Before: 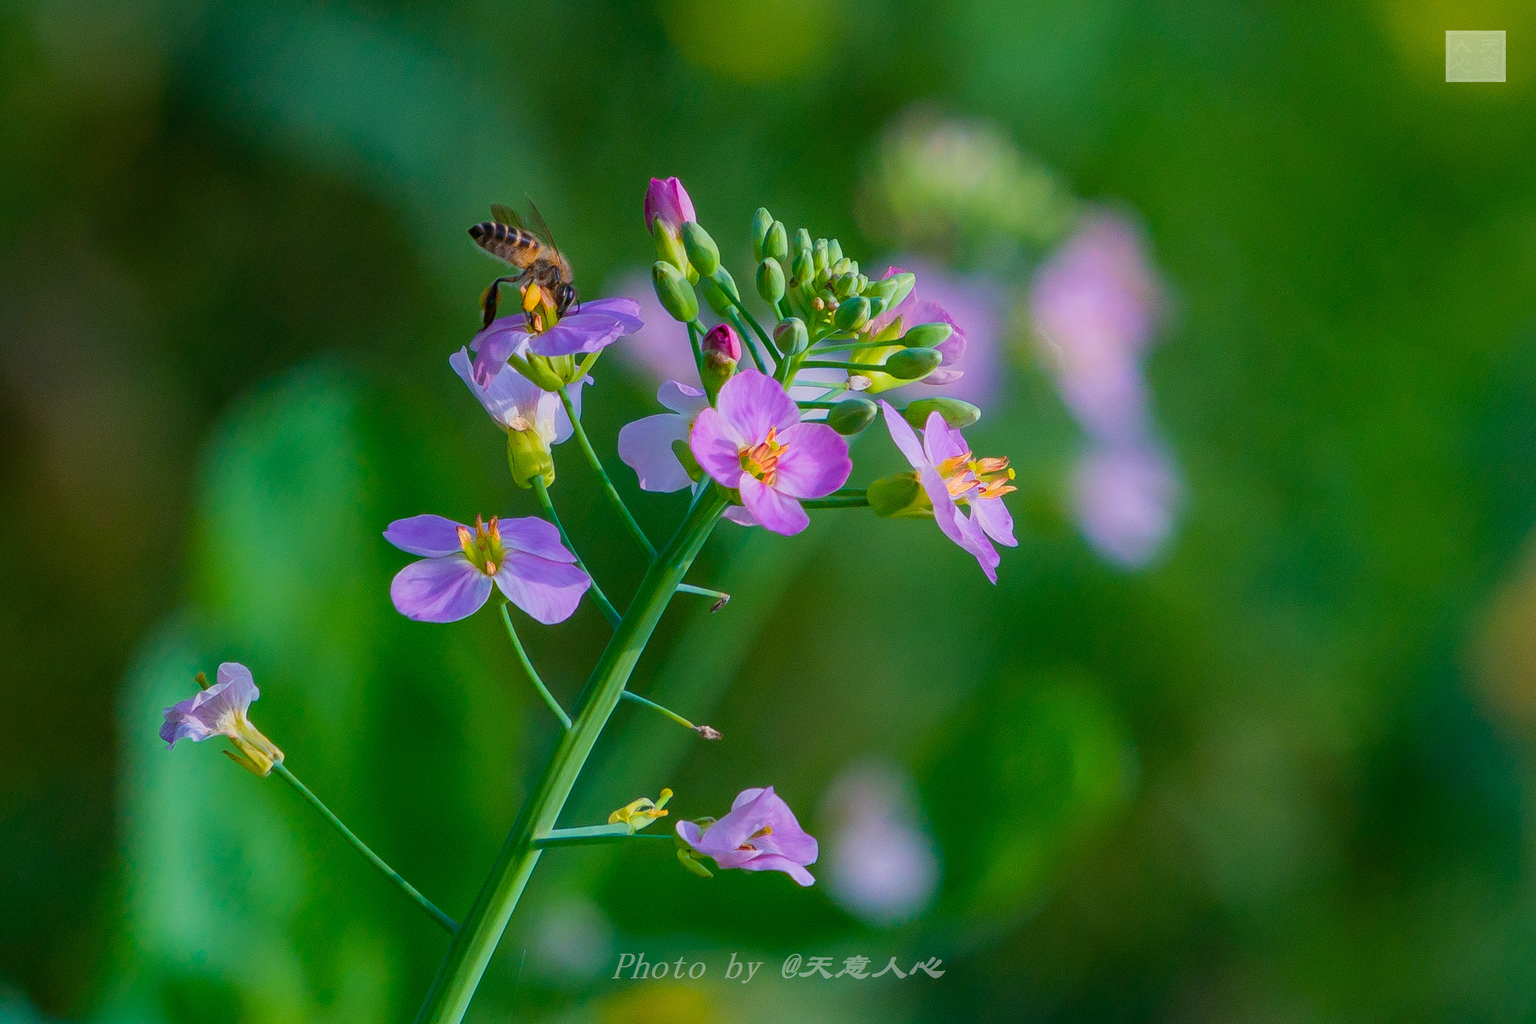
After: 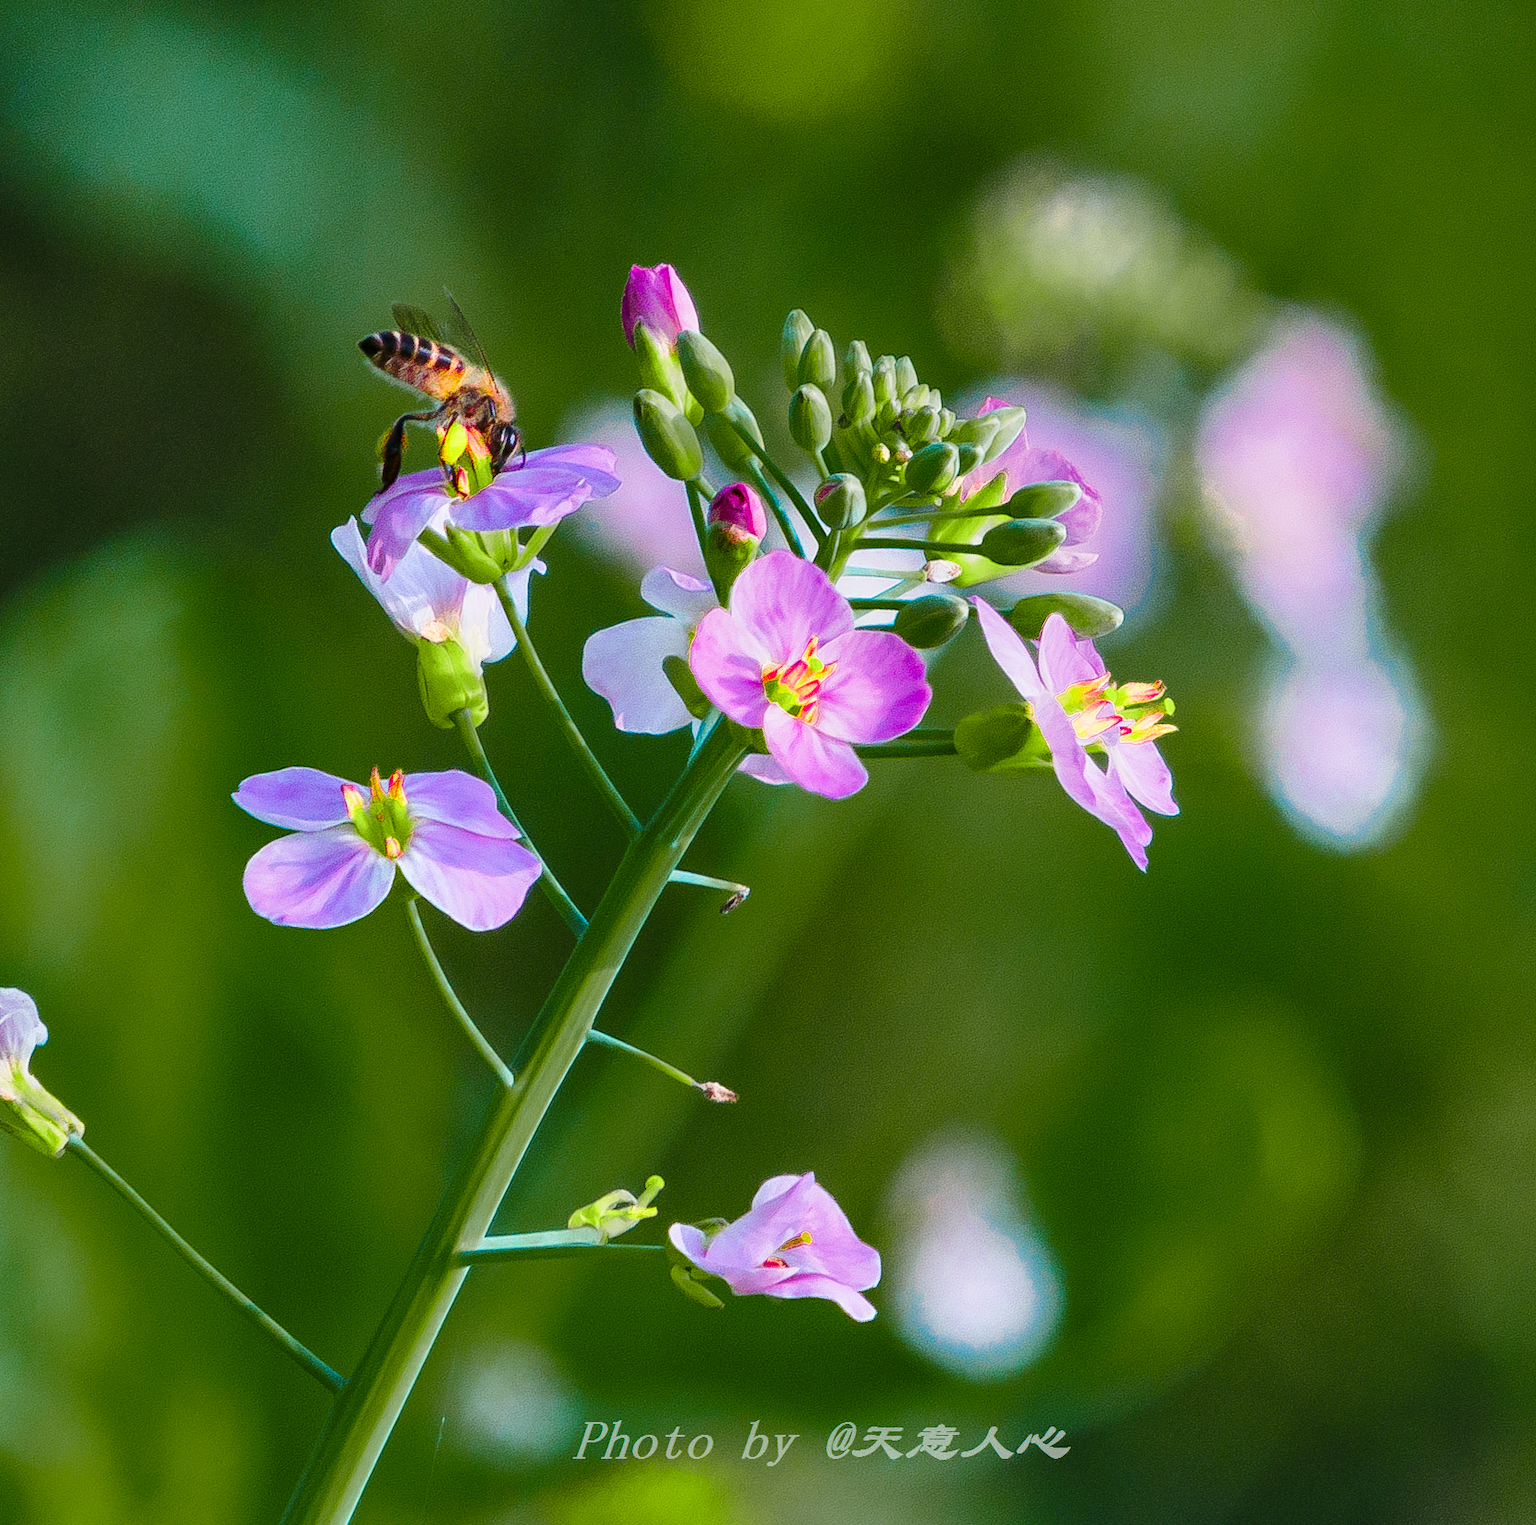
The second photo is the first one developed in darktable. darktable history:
base curve: curves: ch0 [(0, 0) (0.028, 0.03) (0.121, 0.232) (0.46, 0.748) (0.859, 0.968) (1, 1)], preserve colors none
color zones: curves: ch0 [(0, 0.533) (0.126, 0.533) (0.234, 0.533) (0.368, 0.357) (0.5, 0.5) (0.625, 0.5) (0.74, 0.637) (0.875, 0.5)]; ch1 [(0.004, 0.708) (0.129, 0.662) (0.25, 0.5) (0.375, 0.331) (0.496, 0.396) (0.625, 0.649) (0.739, 0.26) (0.875, 0.5) (1, 0.478)]; ch2 [(0, 0.409) (0.132, 0.403) (0.236, 0.558) (0.379, 0.448) (0.5, 0.5) (0.625, 0.5) (0.691, 0.39) (0.875, 0.5)]
shadows and highlights: radius 107.52, shadows 44.65, highlights -66.5, low approximation 0.01, soften with gaussian
crop and rotate: left 14.826%, right 18.089%
